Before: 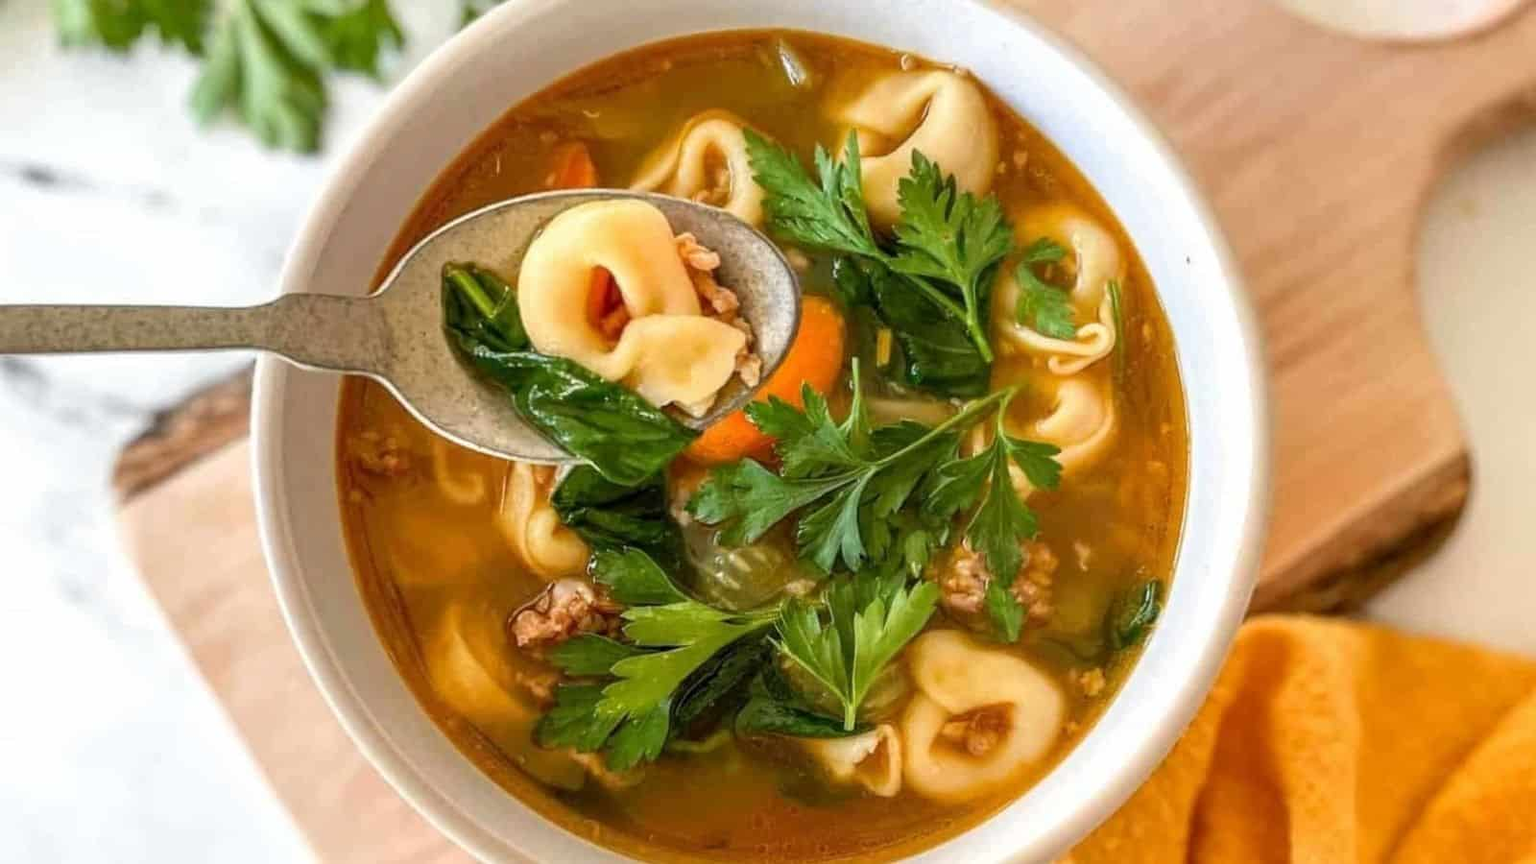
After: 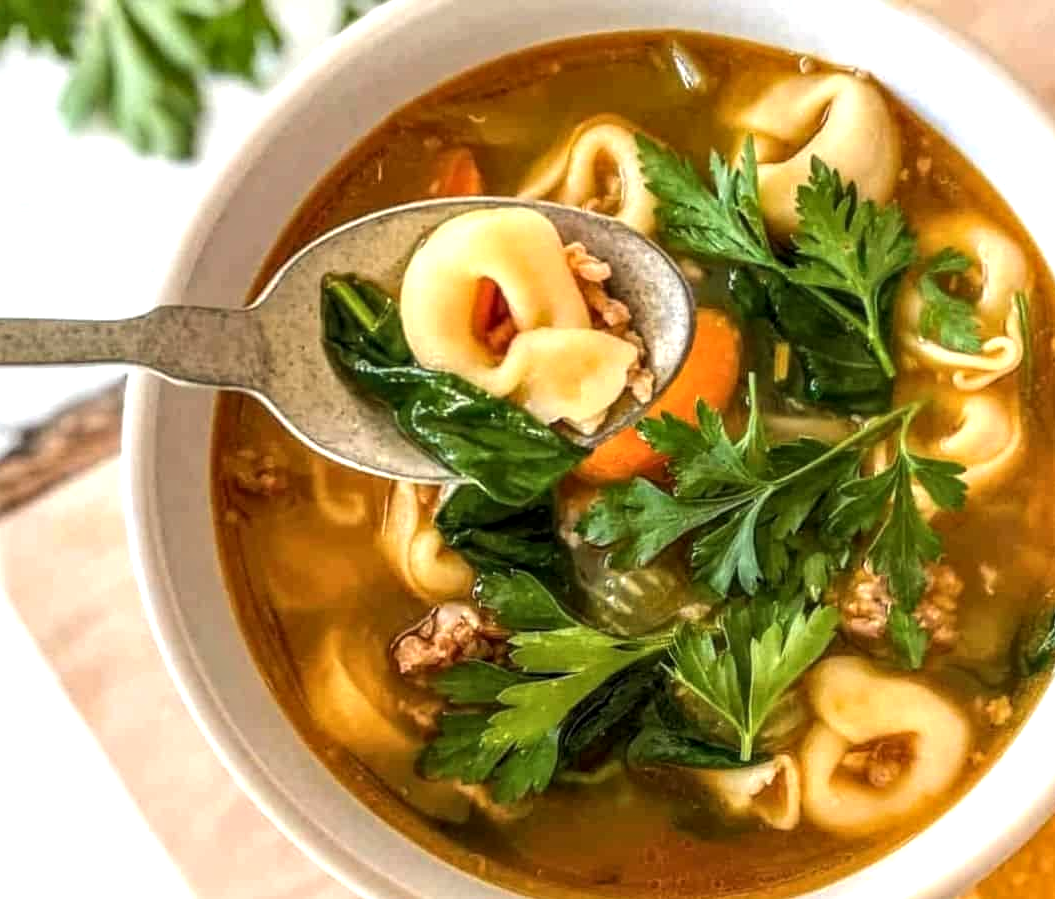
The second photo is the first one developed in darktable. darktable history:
tone equalizer: -8 EV -0.441 EV, -7 EV -0.369 EV, -6 EV -0.339 EV, -5 EV -0.23 EV, -3 EV 0.195 EV, -2 EV 0.335 EV, -1 EV 0.404 EV, +0 EV 0.421 EV, edges refinement/feathering 500, mask exposure compensation -1.57 EV, preserve details no
crop and rotate: left 8.744%, right 25.26%
local contrast: on, module defaults
